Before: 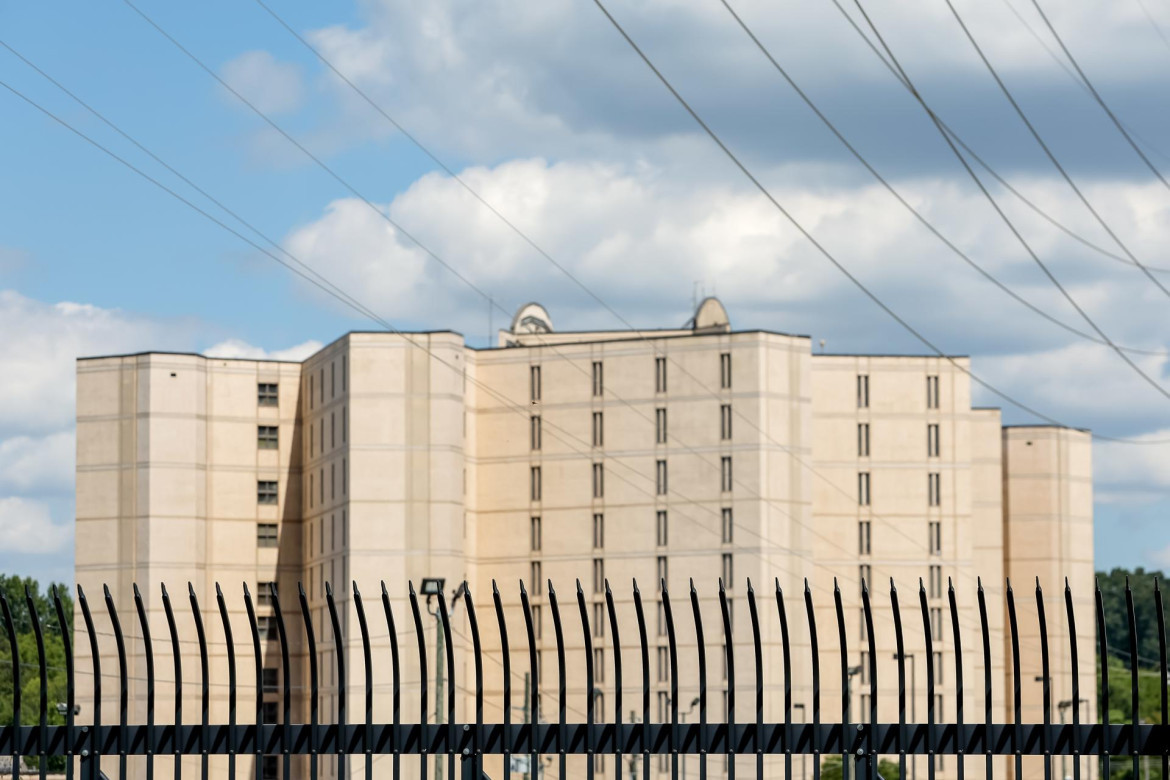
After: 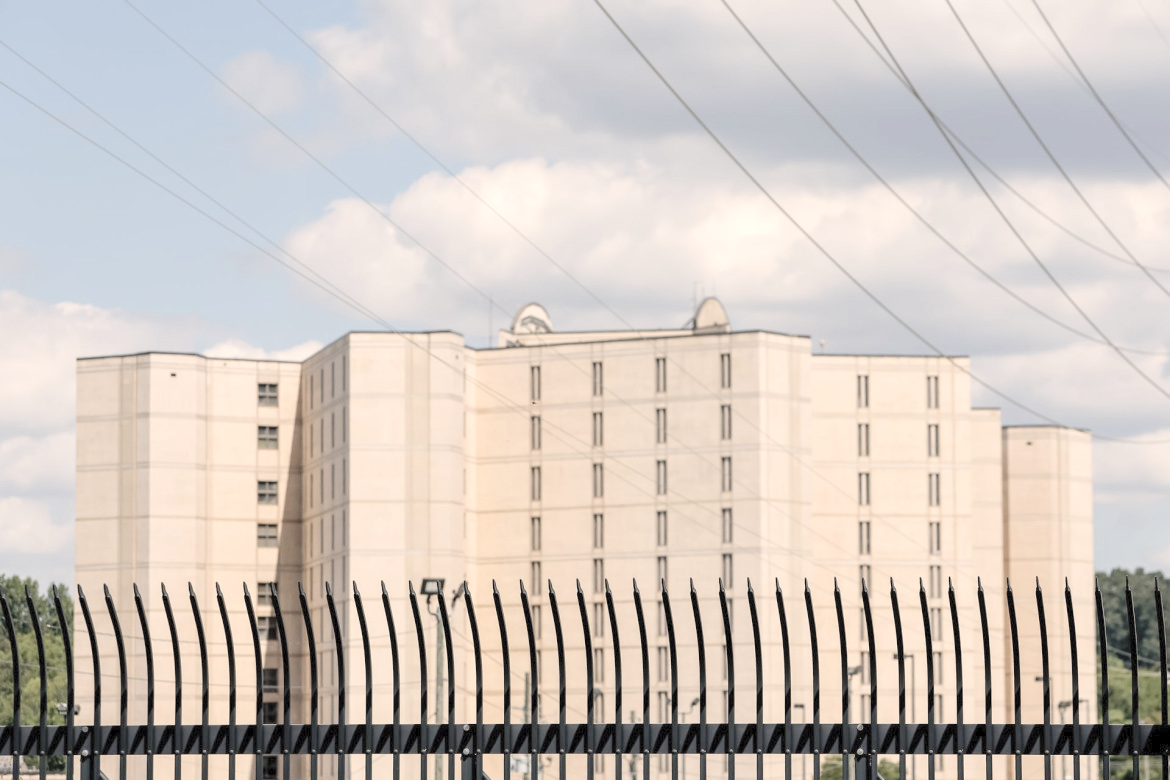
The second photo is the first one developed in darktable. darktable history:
color correction: highlights a* 3.69, highlights b* 5.07
levels: levels [0, 0.43, 0.984]
contrast brightness saturation: brightness 0.187, saturation -0.516
